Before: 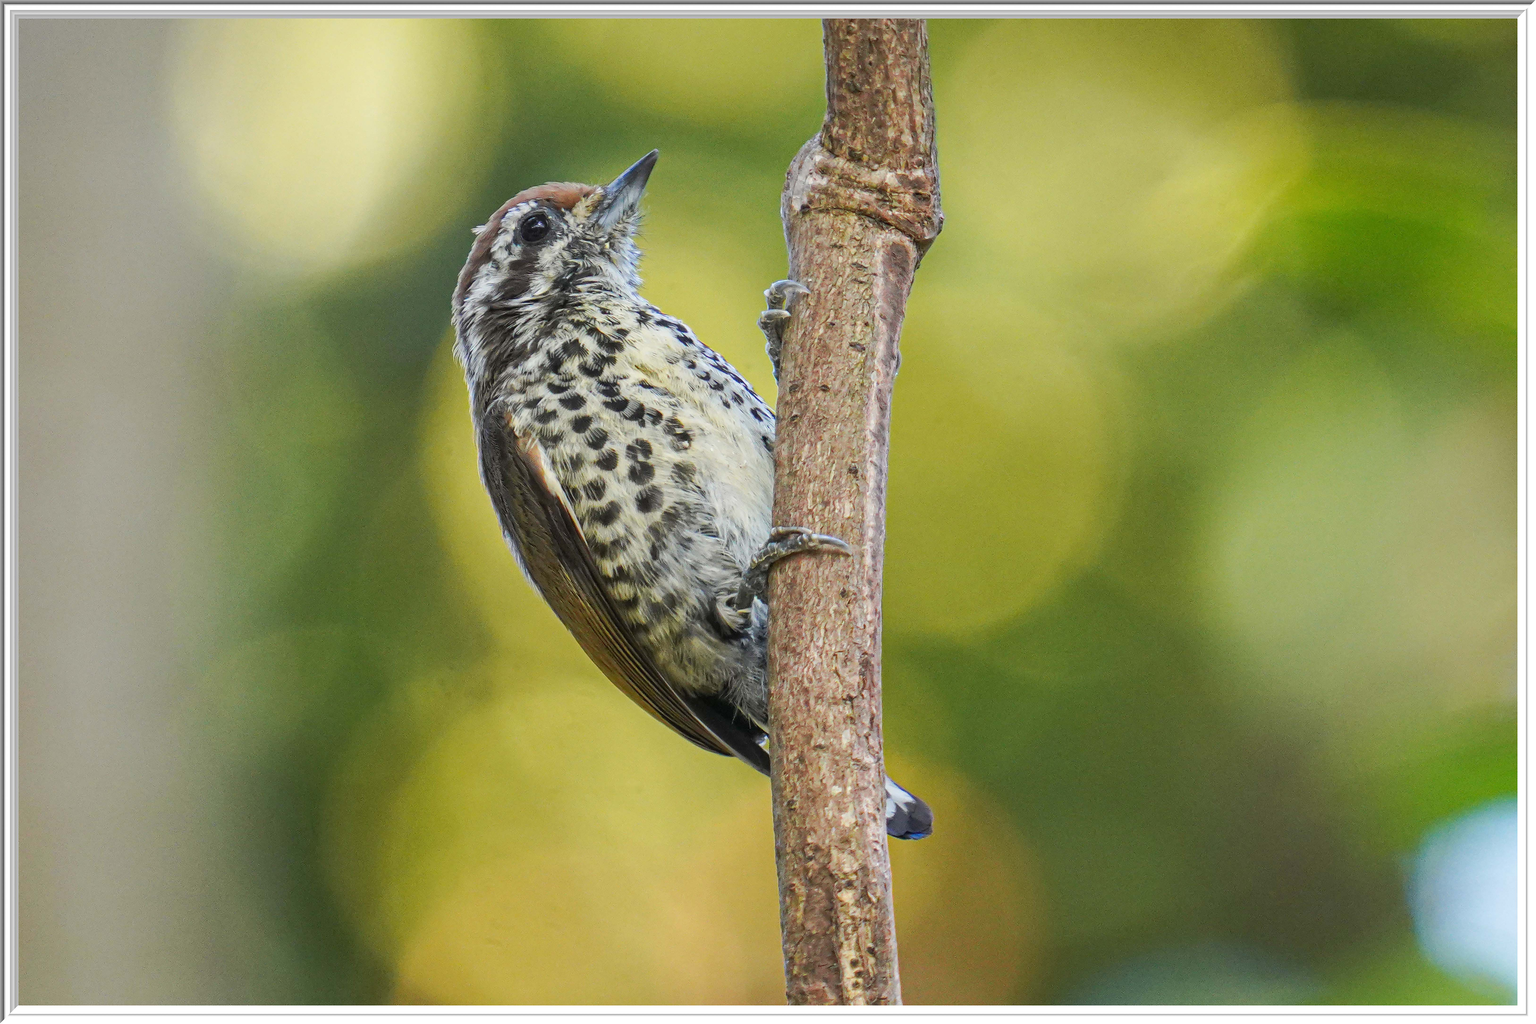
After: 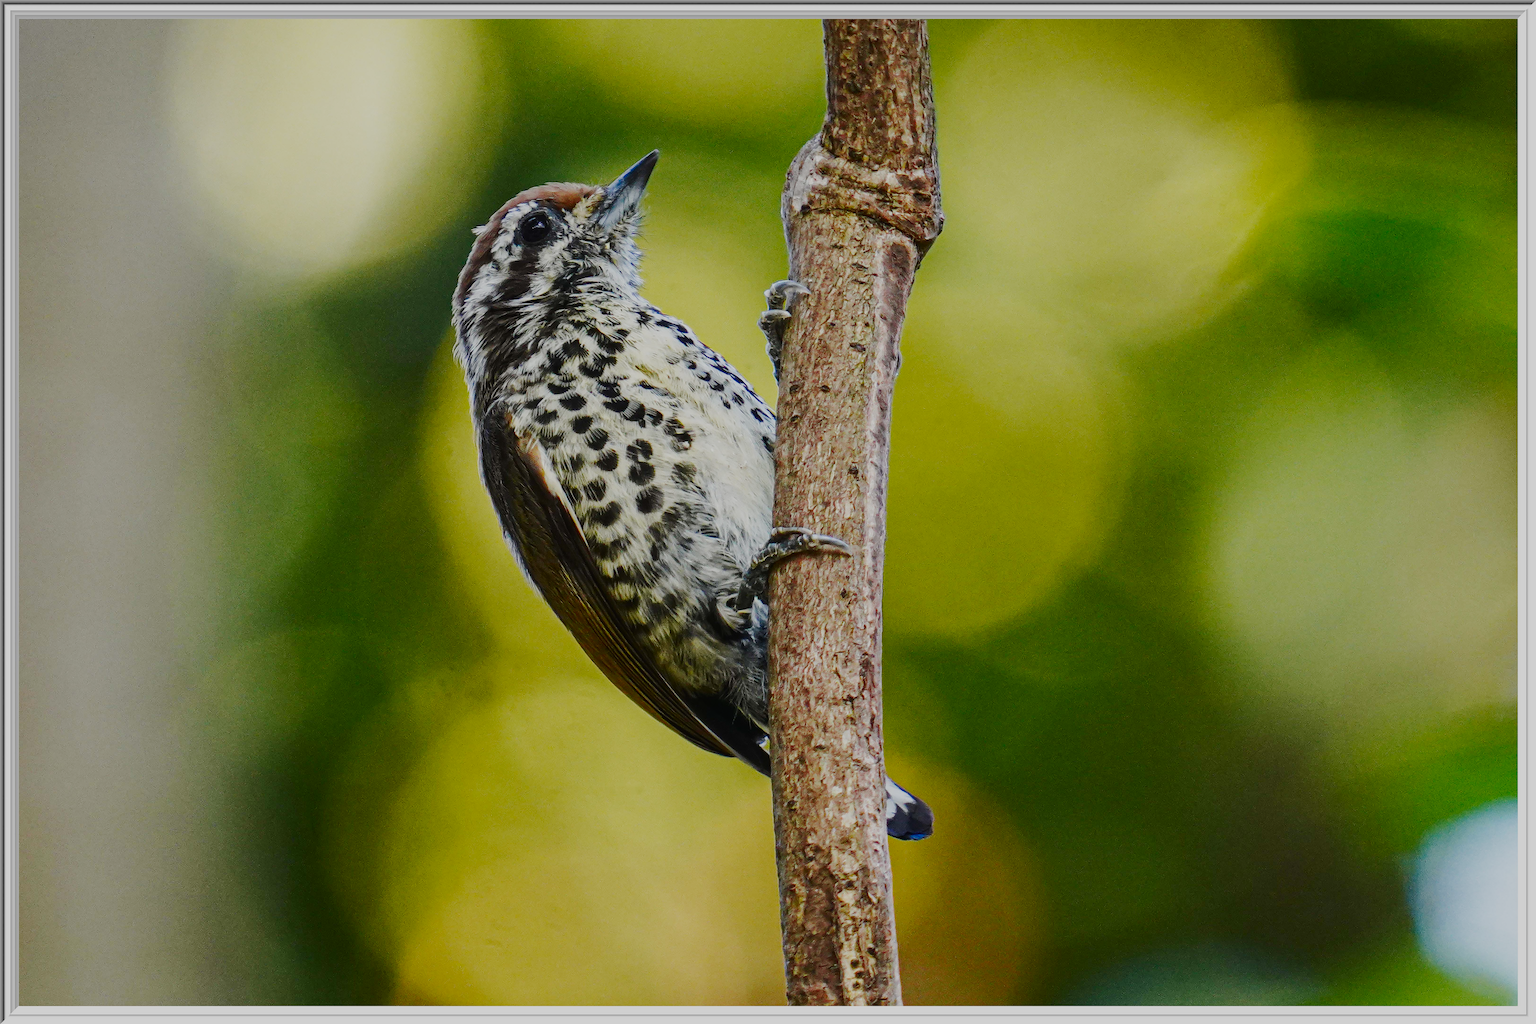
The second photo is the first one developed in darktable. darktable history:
contrast brightness saturation: contrast 0.134, brightness -0.226, saturation 0.144
filmic rgb: black relative exposure -7.49 EV, white relative exposure 5 EV, hardness 3.32, contrast 1.299, preserve chrominance no, color science v5 (2021), contrast in shadows safe, contrast in highlights safe
exposure: black level correction -0.022, exposure -0.032 EV, compensate highlight preservation false
